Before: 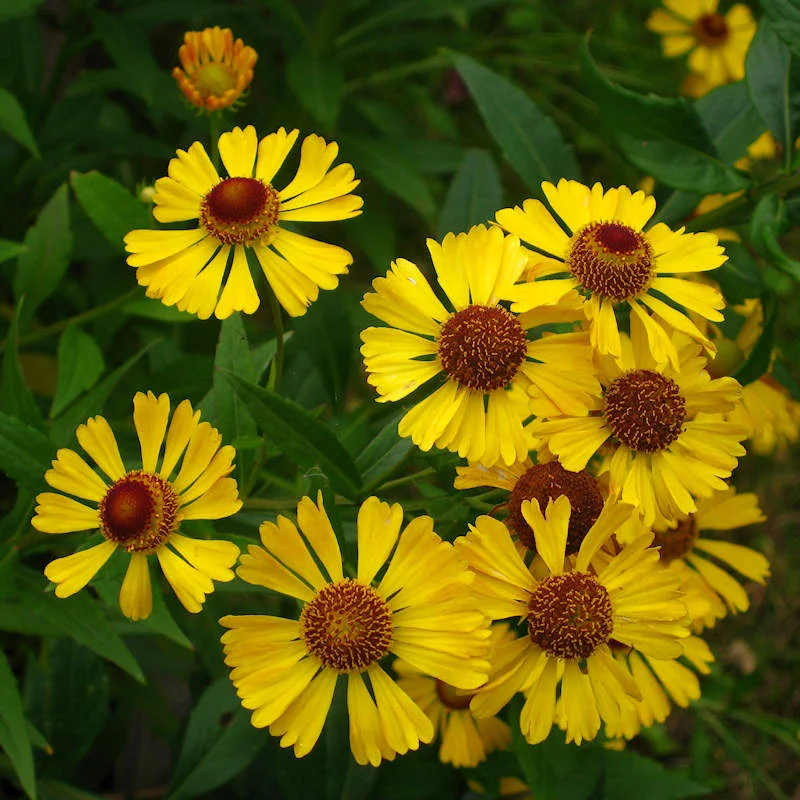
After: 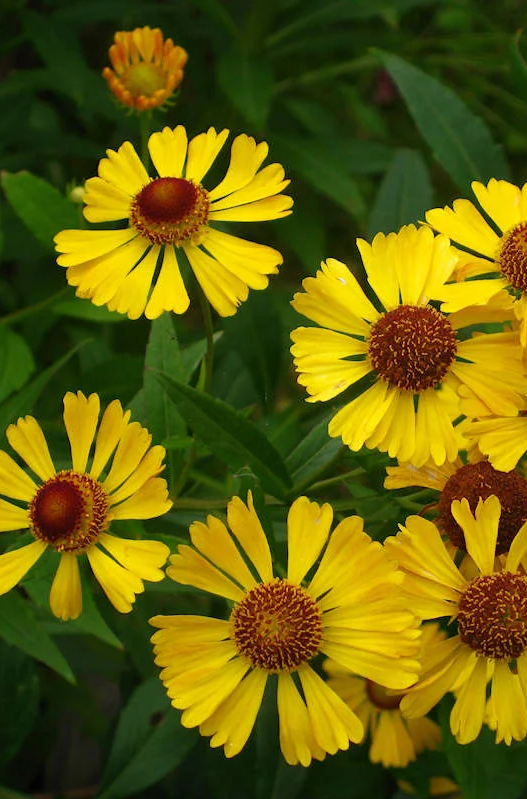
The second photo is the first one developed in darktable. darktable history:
crop and rotate: left 8.864%, right 25.192%
color zones: curves: ch0 [(0, 0.5) (0.143, 0.5) (0.286, 0.5) (0.429, 0.5) (0.571, 0.5) (0.714, 0.476) (0.857, 0.5) (1, 0.5)]; ch2 [(0, 0.5) (0.143, 0.5) (0.286, 0.5) (0.429, 0.5) (0.571, 0.5) (0.714, 0.487) (0.857, 0.5) (1, 0.5)]
